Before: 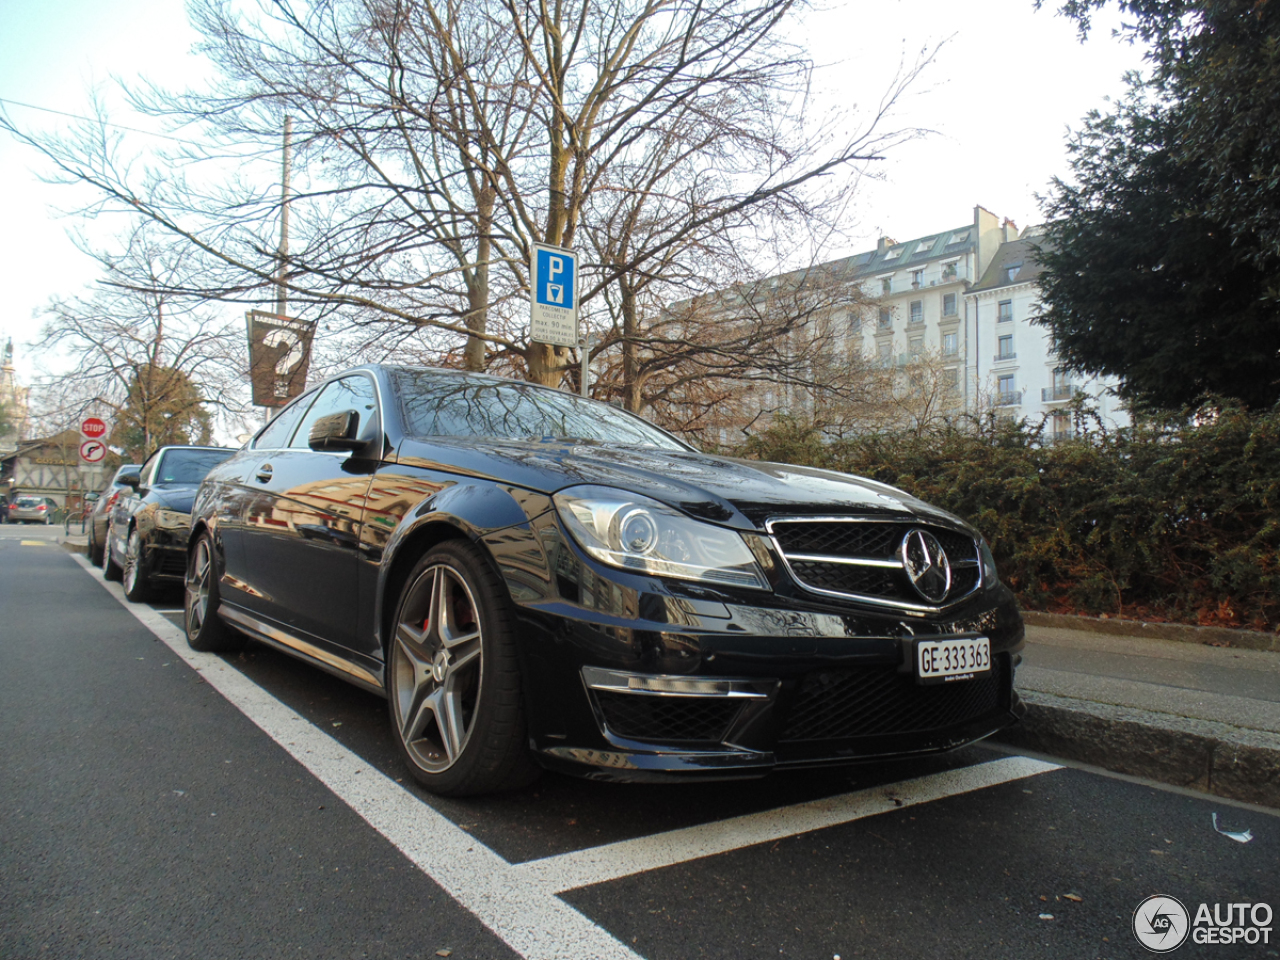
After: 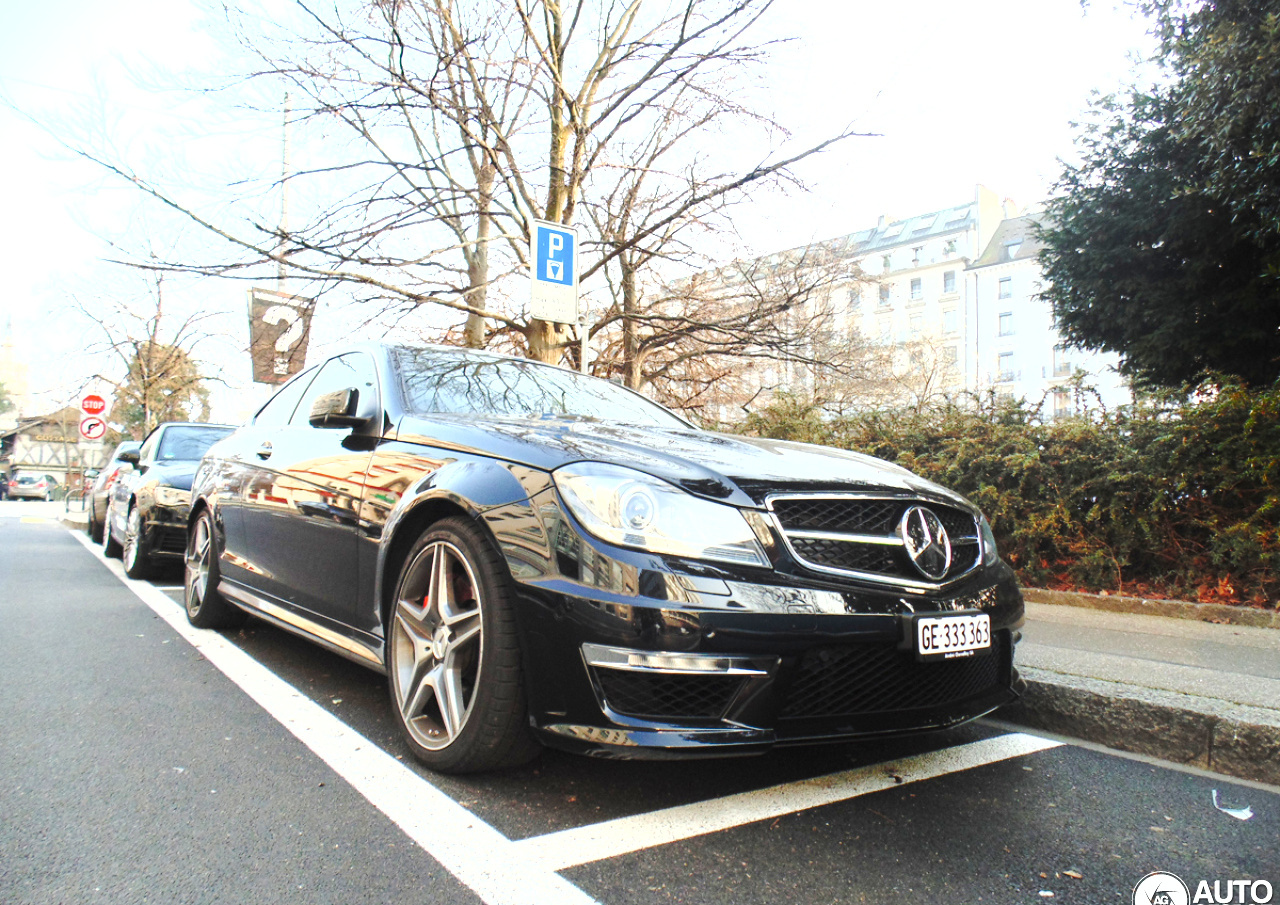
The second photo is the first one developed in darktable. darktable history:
crop and rotate: top 2.454%, bottom 3.206%
shadows and highlights: shadows -86.45, highlights -37.03, soften with gaussian
exposure: black level correction 0, exposure 1.524 EV, compensate exposure bias true, compensate highlight preservation false
tone curve: curves: ch0 [(0, 0) (0.239, 0.248) (0.508, 0.606) (0.828, 0.878) (1, 1)]; ch1 [(0, 0) (0.401, 0.42) (0.442, 0.47) (0.492, 0.498) (0.511, 0.516) (0.555, 0.586) (0.681, 0.739) (1, 1)]; ch2 [(0, 0) (0.411, 0.433) (0.5, 0.504) (0.545, 0.574) (1, 1)], preserve colors none
